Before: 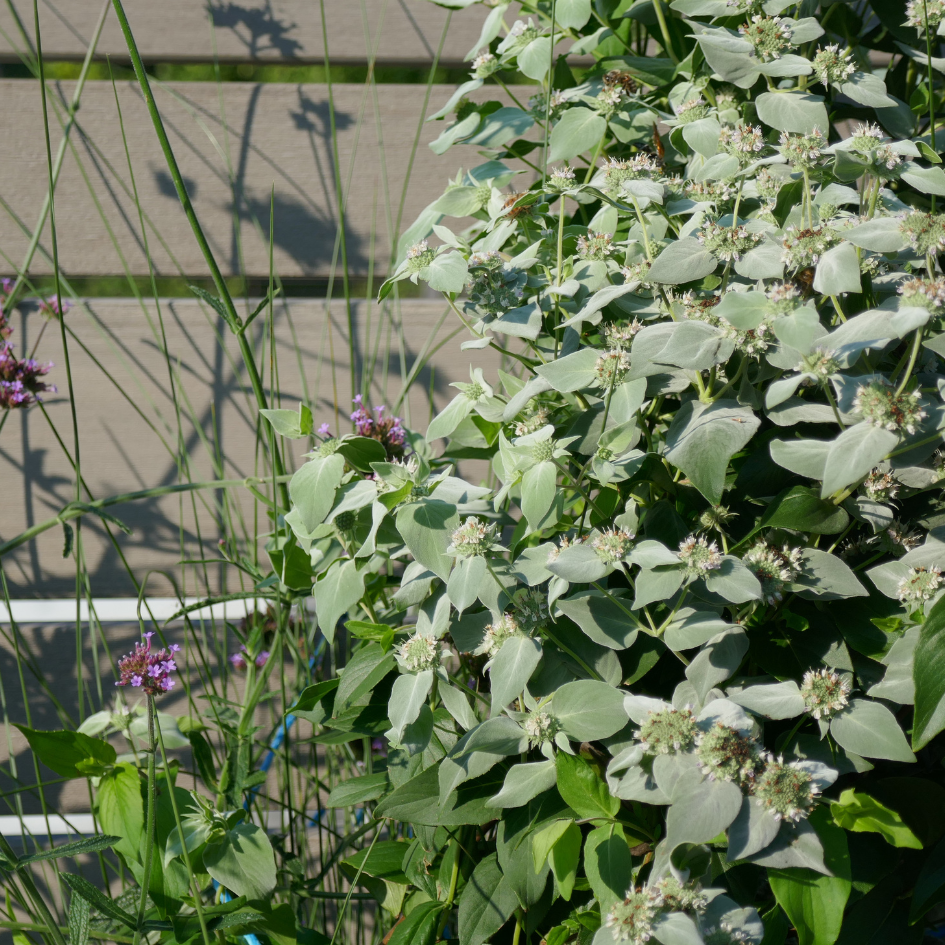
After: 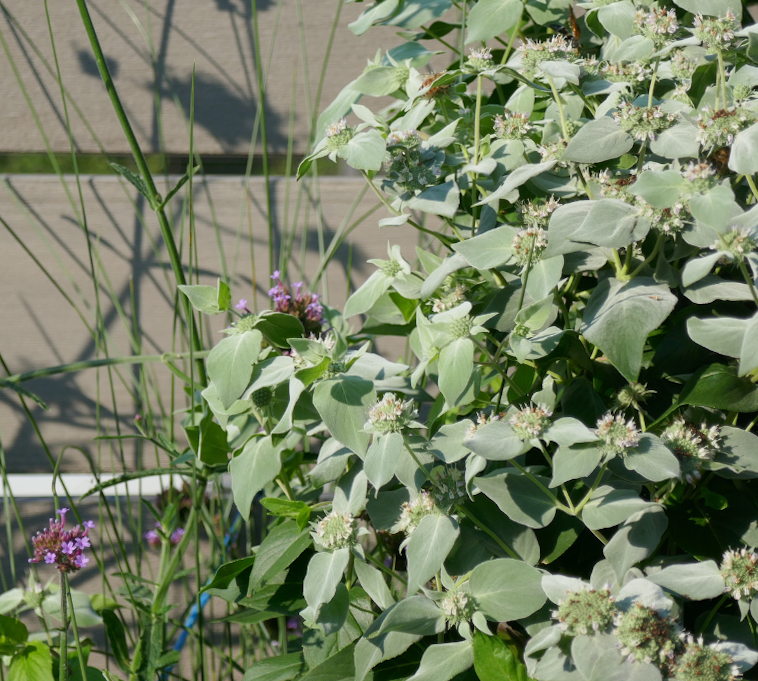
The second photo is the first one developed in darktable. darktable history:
crop: left 7.856%, top 11.836%, right 10.12%, bottom 15.387%
rotate and perspective: rotation 0.226°, lens shift (vertical) -0.042, crop left 0.023, crop right 0.982, crop top 0.006, crop bottom 0.994
